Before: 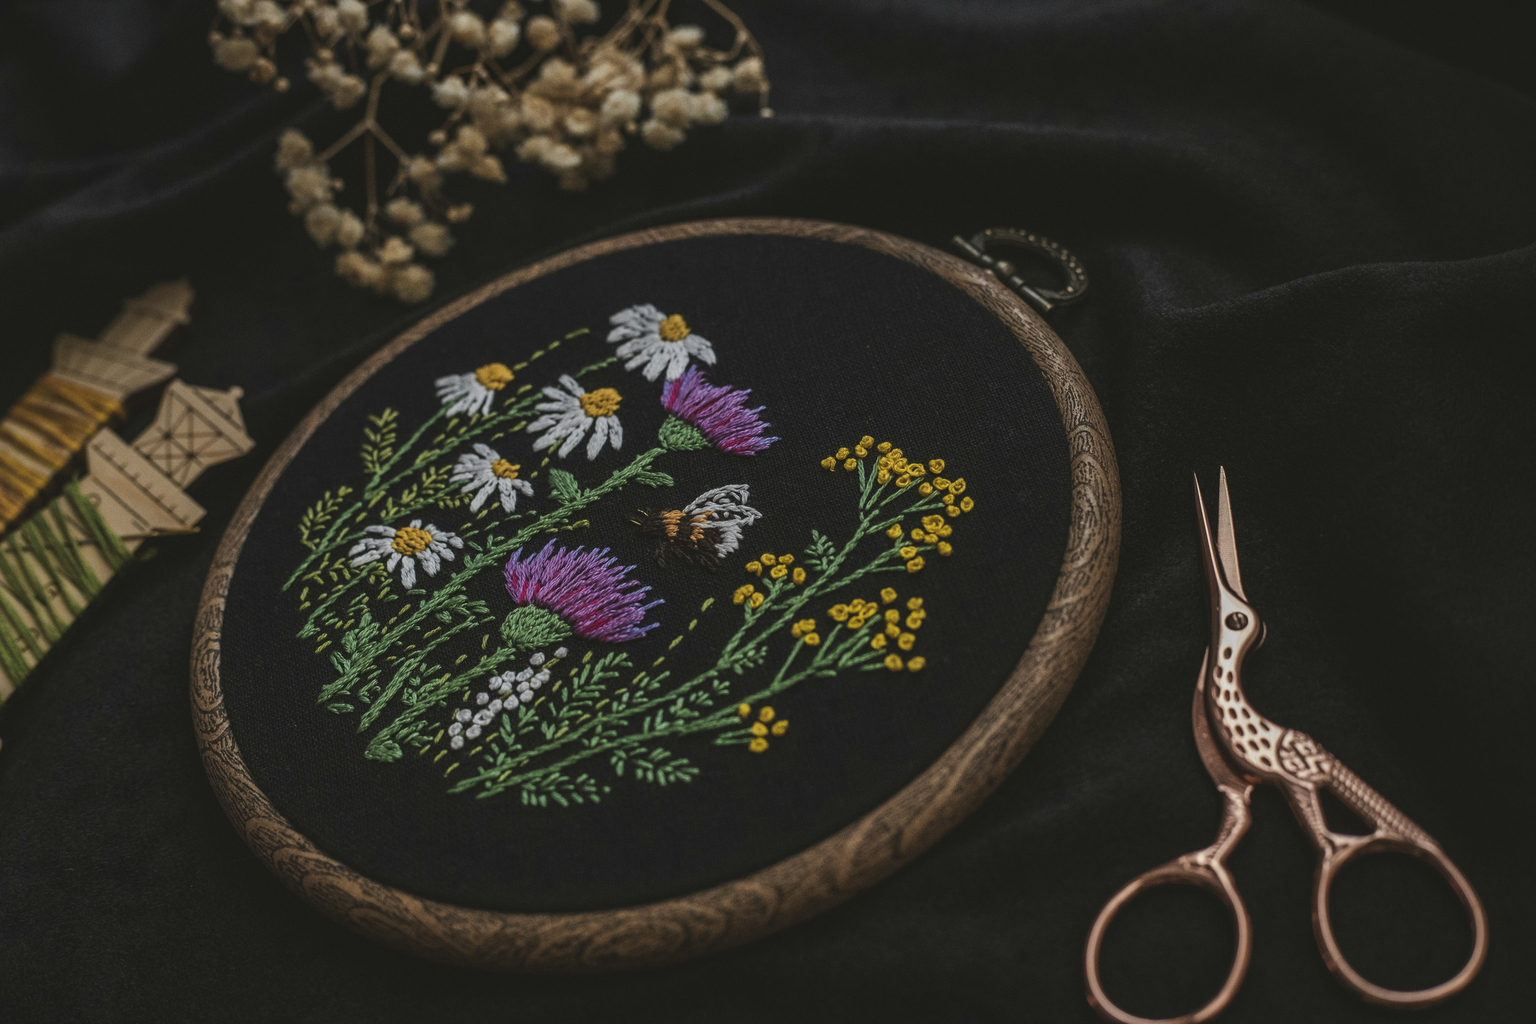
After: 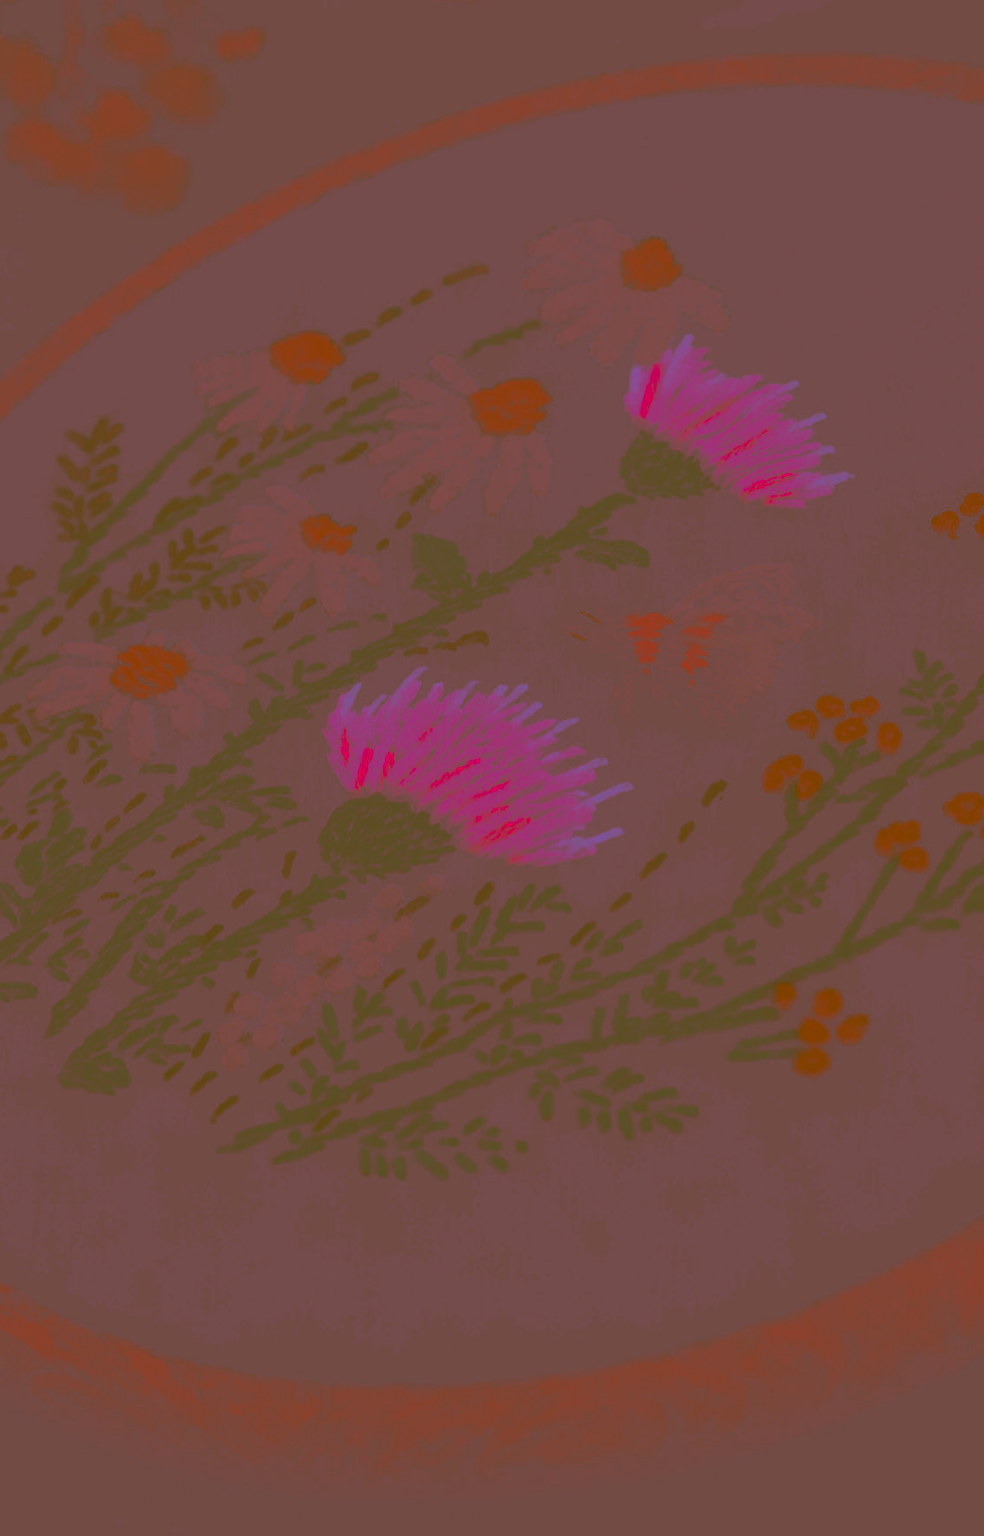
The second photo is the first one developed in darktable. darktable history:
split-toning: highlights › hue 180°
sharpen: on, module defaults
contrast brightness saturation: contrast -0.99, brightness -0.17, saturation 0.75
crop and rotate: left 21.77%, top 18.528%, right 44.676%, bottom 2.997%
white balance: red 1.127, blue 0.943
local contrast: on, module defaults
exposure: black level correction 0.001, exposure 0.5 EV, compensate exposure bias true, compensate highlight preservation false
